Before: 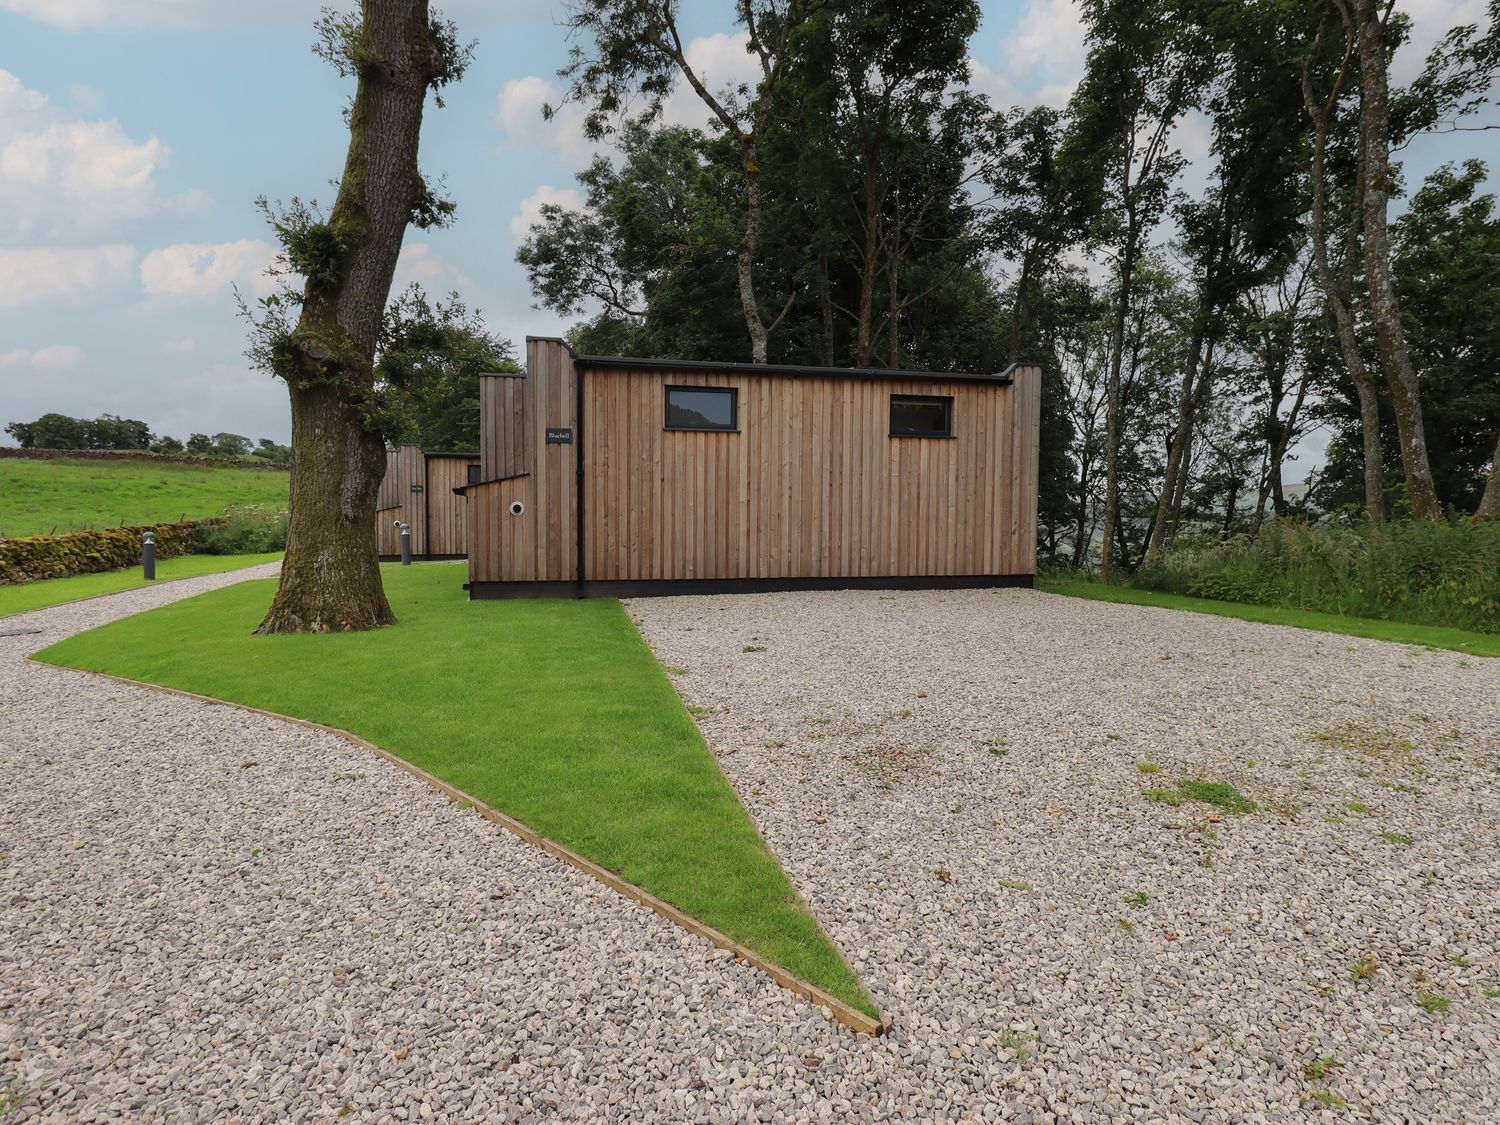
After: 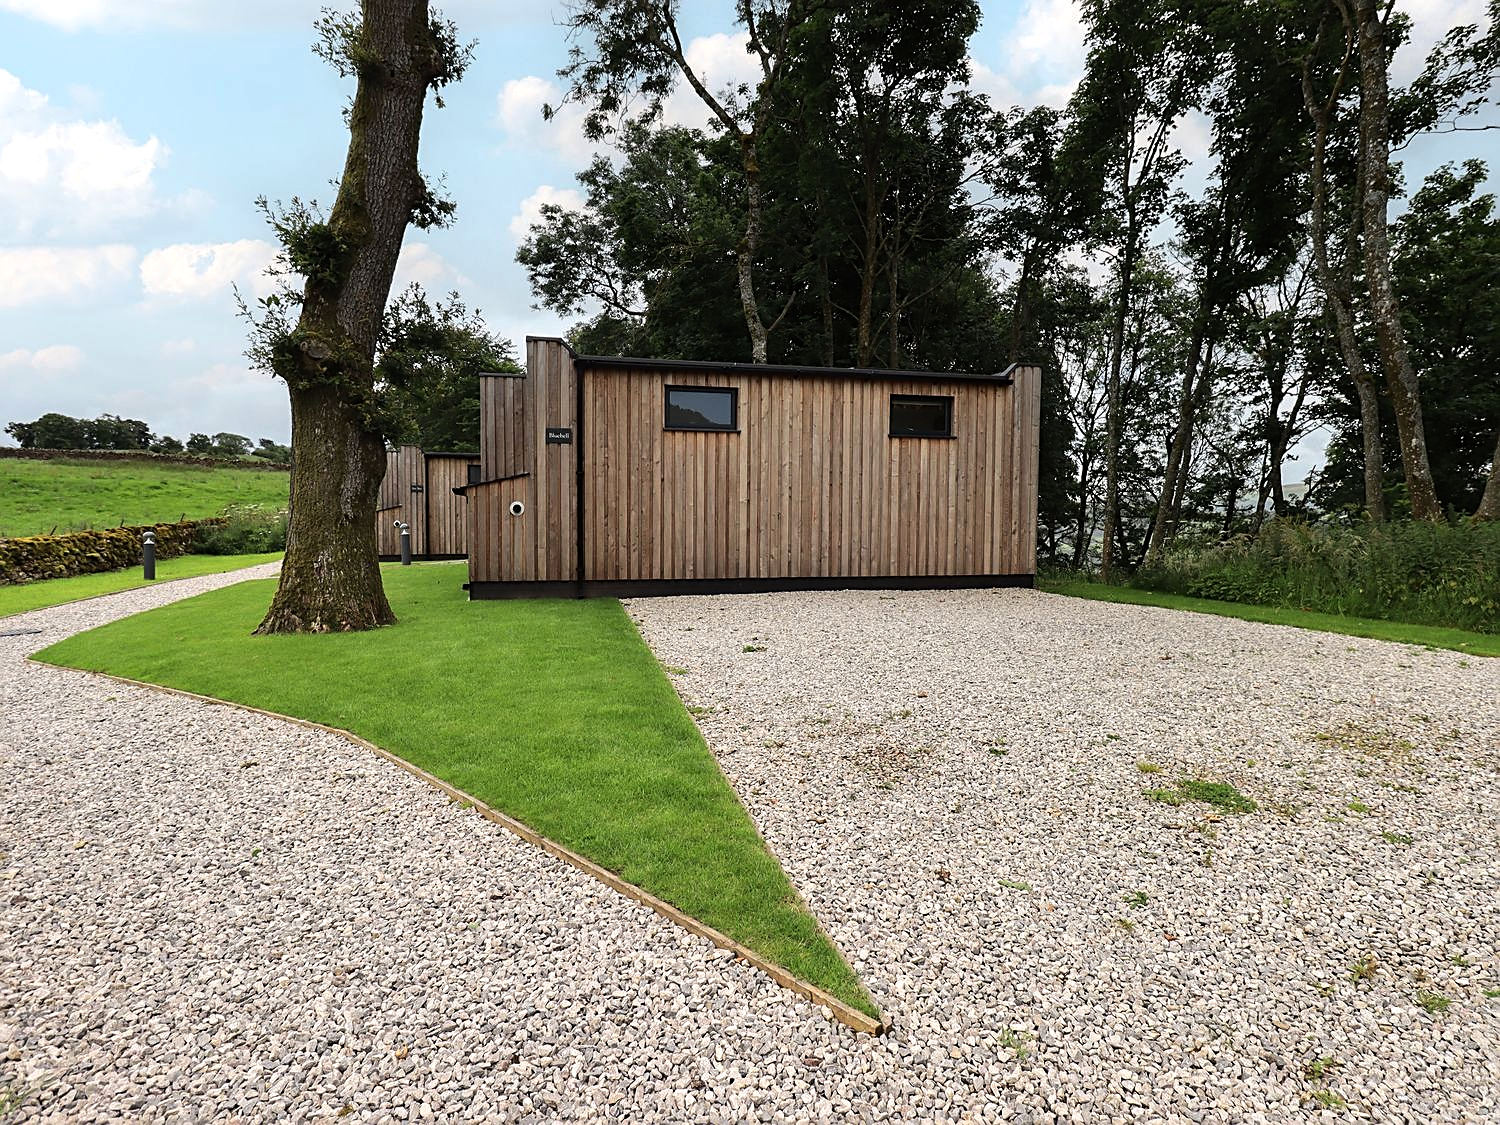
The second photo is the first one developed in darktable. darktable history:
tone equalizer: -8 EV -0.731 EV, -7 EV -0.709 EV, -6 EV -0.602 EV, -5 EV -0.361 EV, -3 EV 0.385 EV, -2 EV 0.6 EV, -1 EV 0.696 EV, +0 EV 0.774 EV, edges refinement/feathering 500, mask exposure compensation -1.57 EV, preserve details no
sharpen: on, module defaults
